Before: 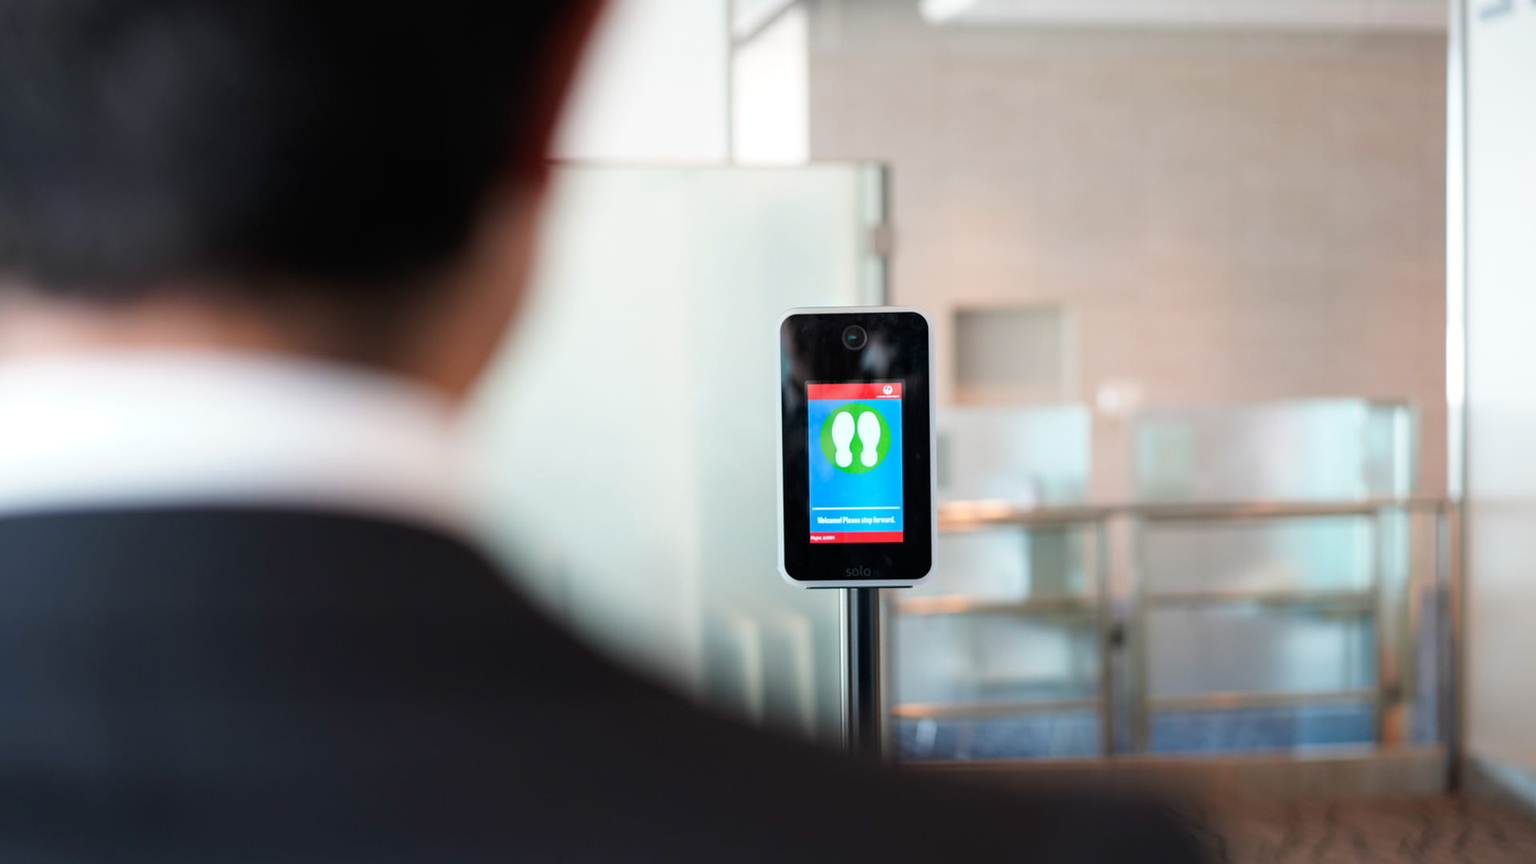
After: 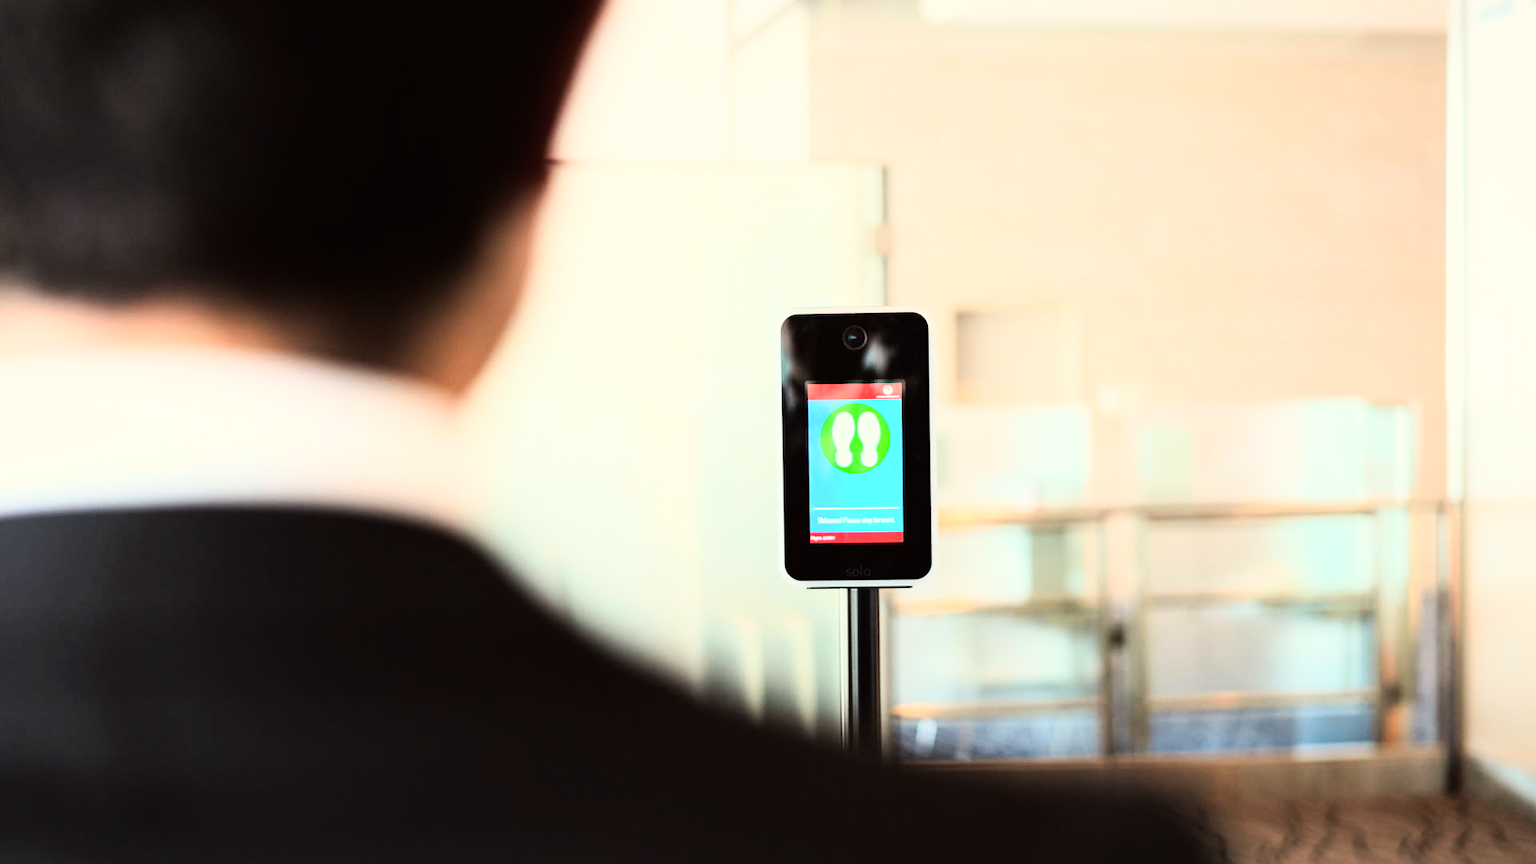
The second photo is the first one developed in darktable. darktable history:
rgb curve: curves: ch0 [(0, 0) (0.21, 0.15) (0.24, 0.21) (0.5, 0.75) (0.75, 0.96) (0.89, 0.99) (1, 1)]; ch1 [(0, 0.02) (0.21, 0.13) (0.25, 0.2) (0.5, 0.67) (0.75, 0.9) (0.89, 0.97) (1, 1)]; ch2 [(0, 0.02) (0.21, 0.13) (0.25, 0.2) (0.5, 0.67) (0.75, 0.9) (0.89, 0.97) (1, 1)], compensate middle gray true
color balance: lift [1.005, 1.002, 0.998, 0.998], gamma [1, 1.021, 1.02, 0.979], gain [0.923, 1.066, 1.056, 0.934]
